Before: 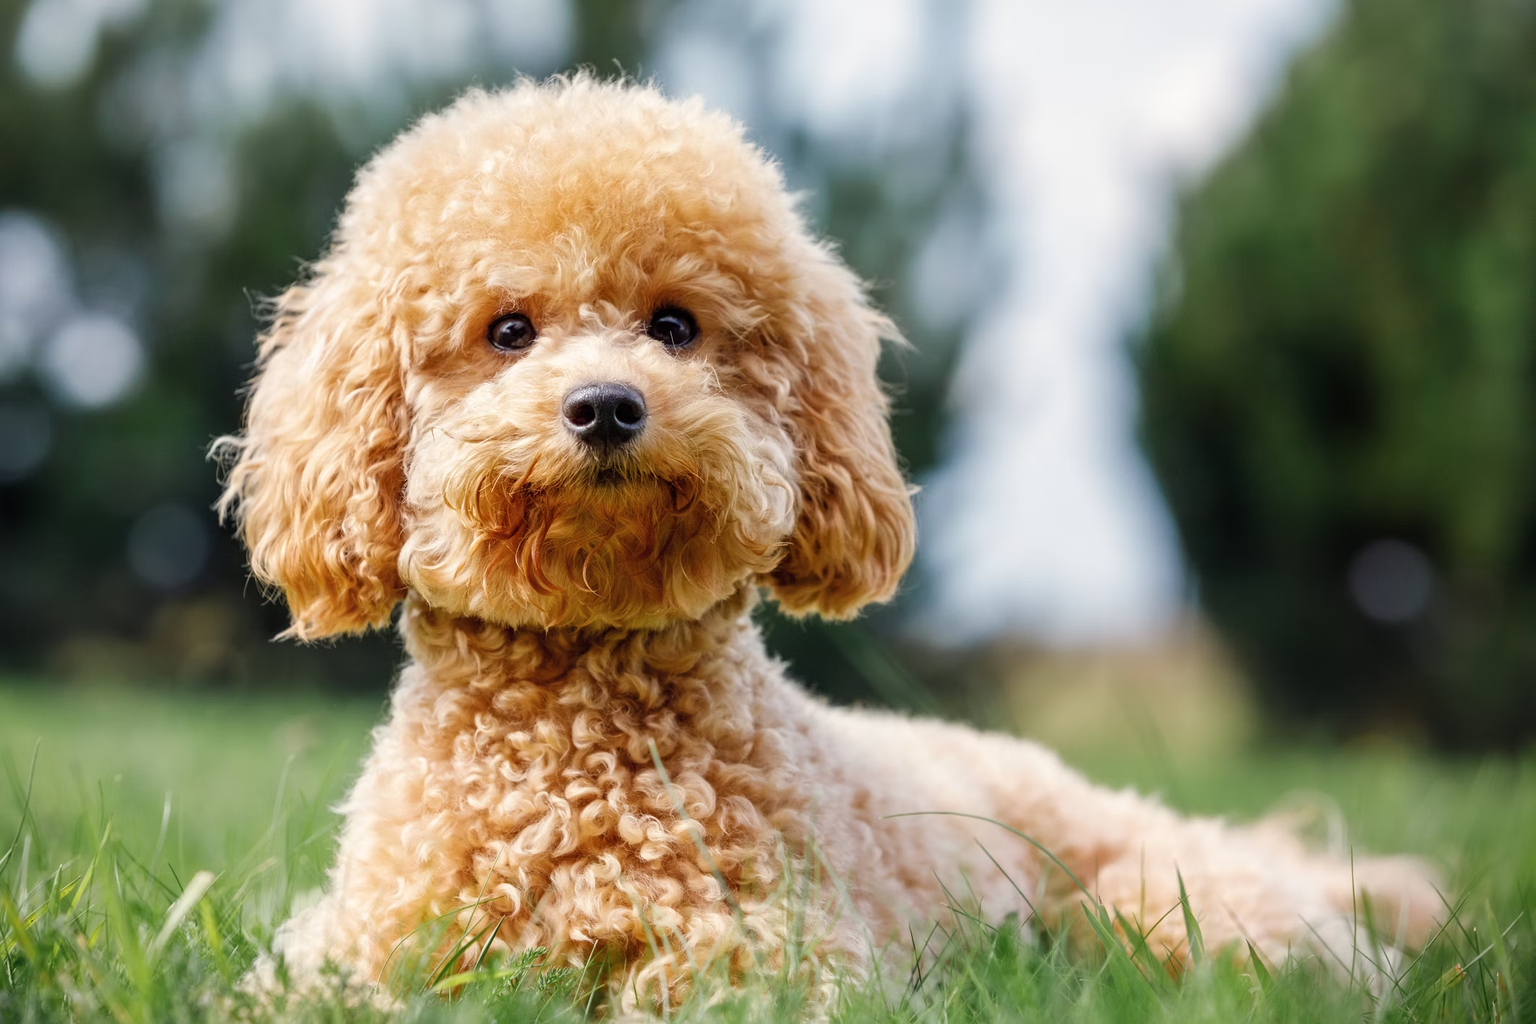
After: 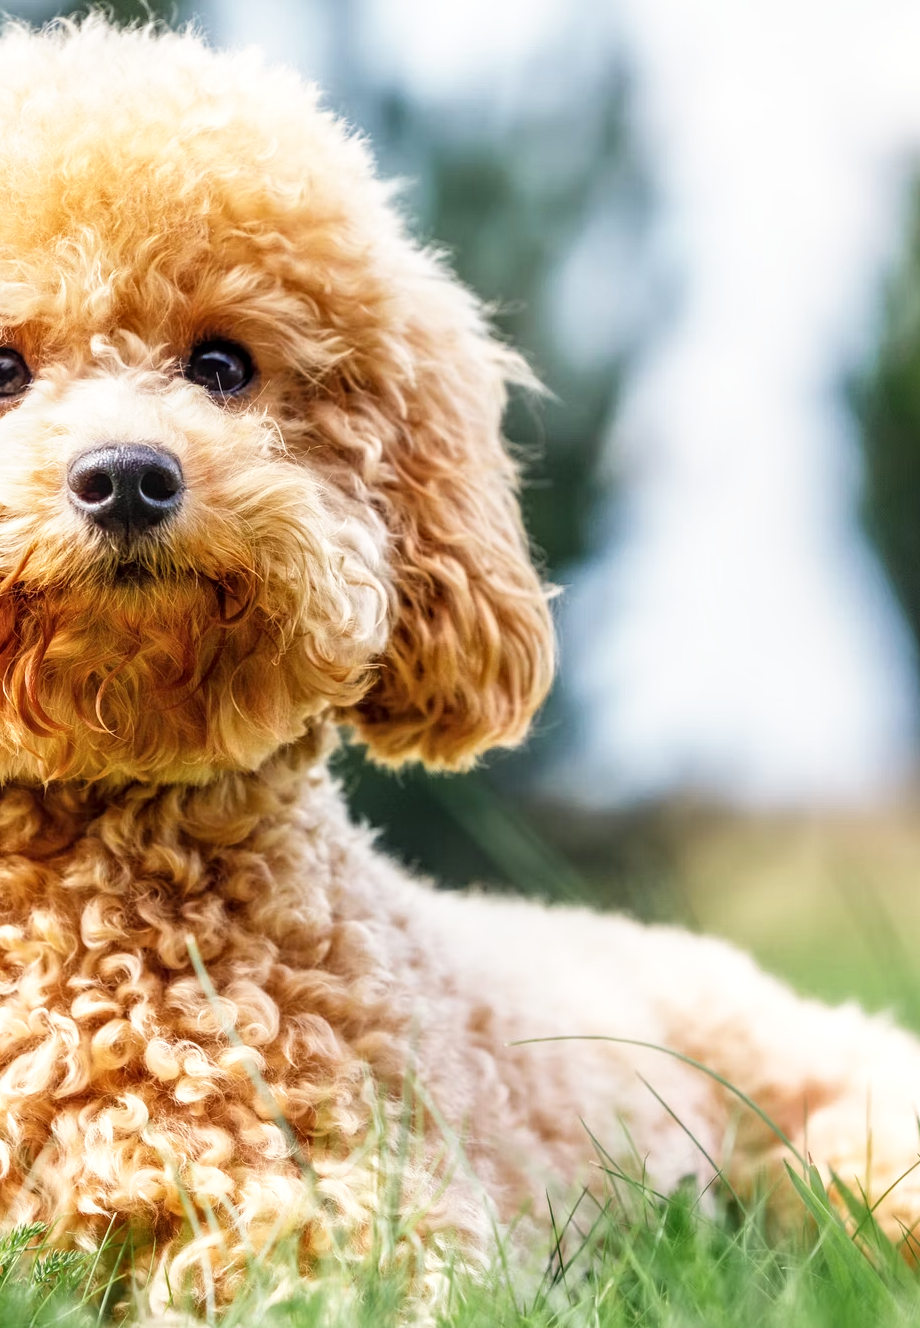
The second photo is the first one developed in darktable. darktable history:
crop: left 33.452%, top 6.025%, right 23.155%
base curve: curves: ch0 [(0, 0) (0.579, 0.807) (1, 1)], preserve colors none
local contrast: on, module defaults
